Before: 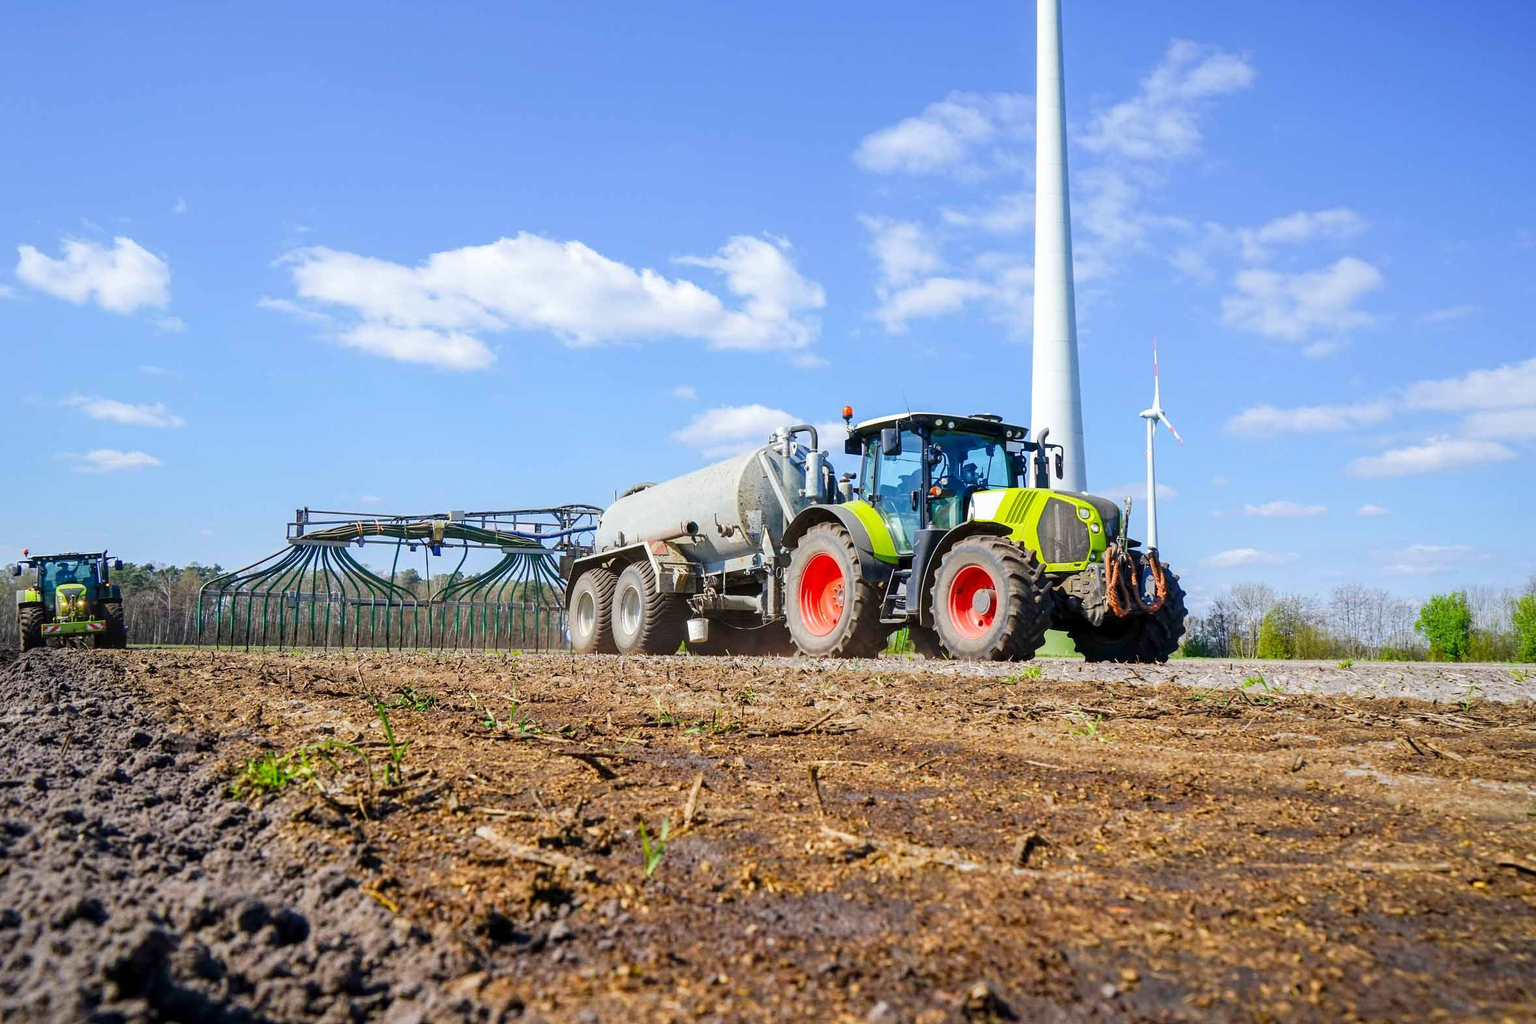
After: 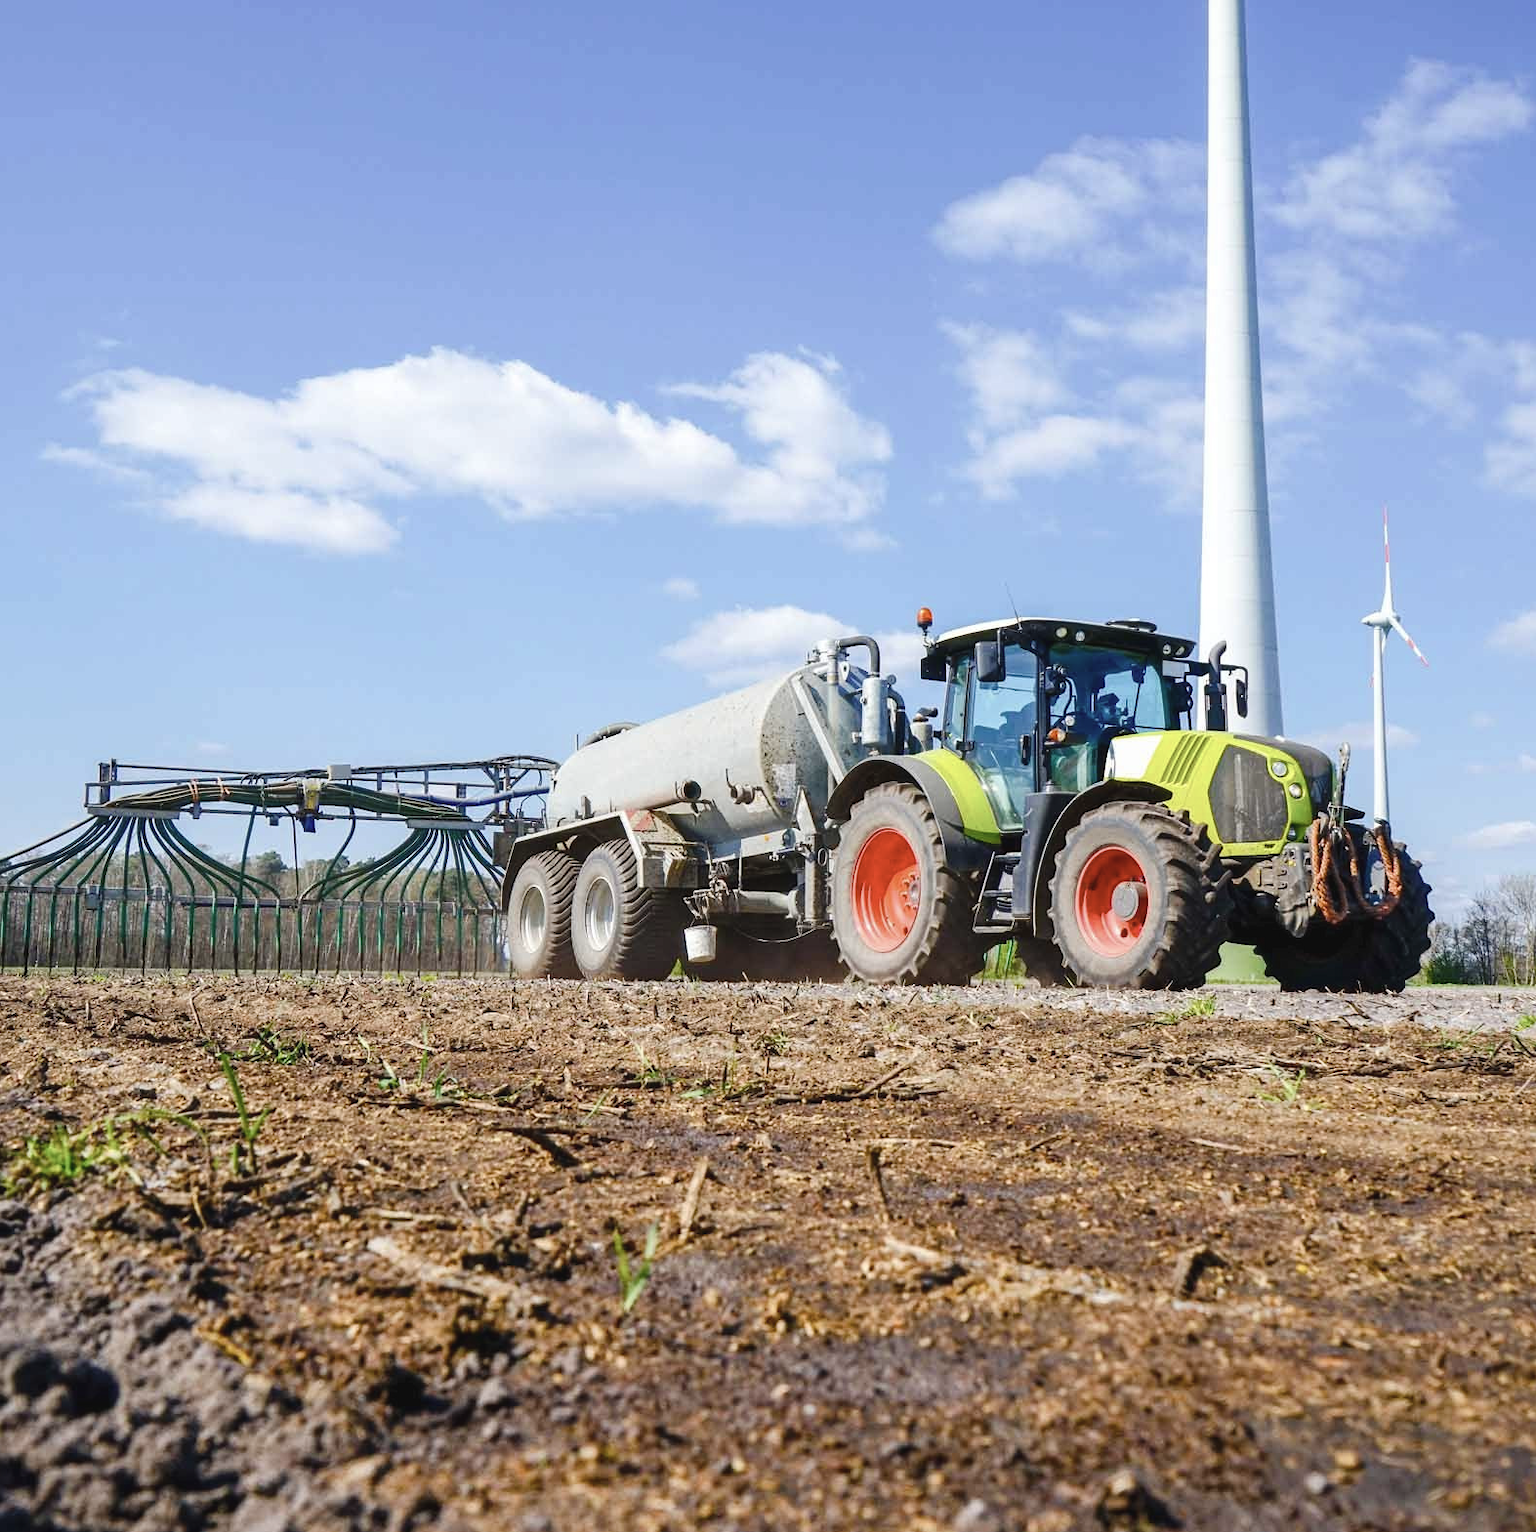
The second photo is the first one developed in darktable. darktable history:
color balance rgb: global offset › luminance 0.482%, global offset › hue 168.99°, perceptual saturation grading › global saturation 9.495%, perceptual saturation grading › highlights -13.203%, perceptual saturation grading › mid-tones 14.9%, perceptual saturation grading › shadows 22.225%
crop and rotate: left 14.991%, right 18.207%
contrast brightness saturation: contrast 0.1, saturation -0.295
